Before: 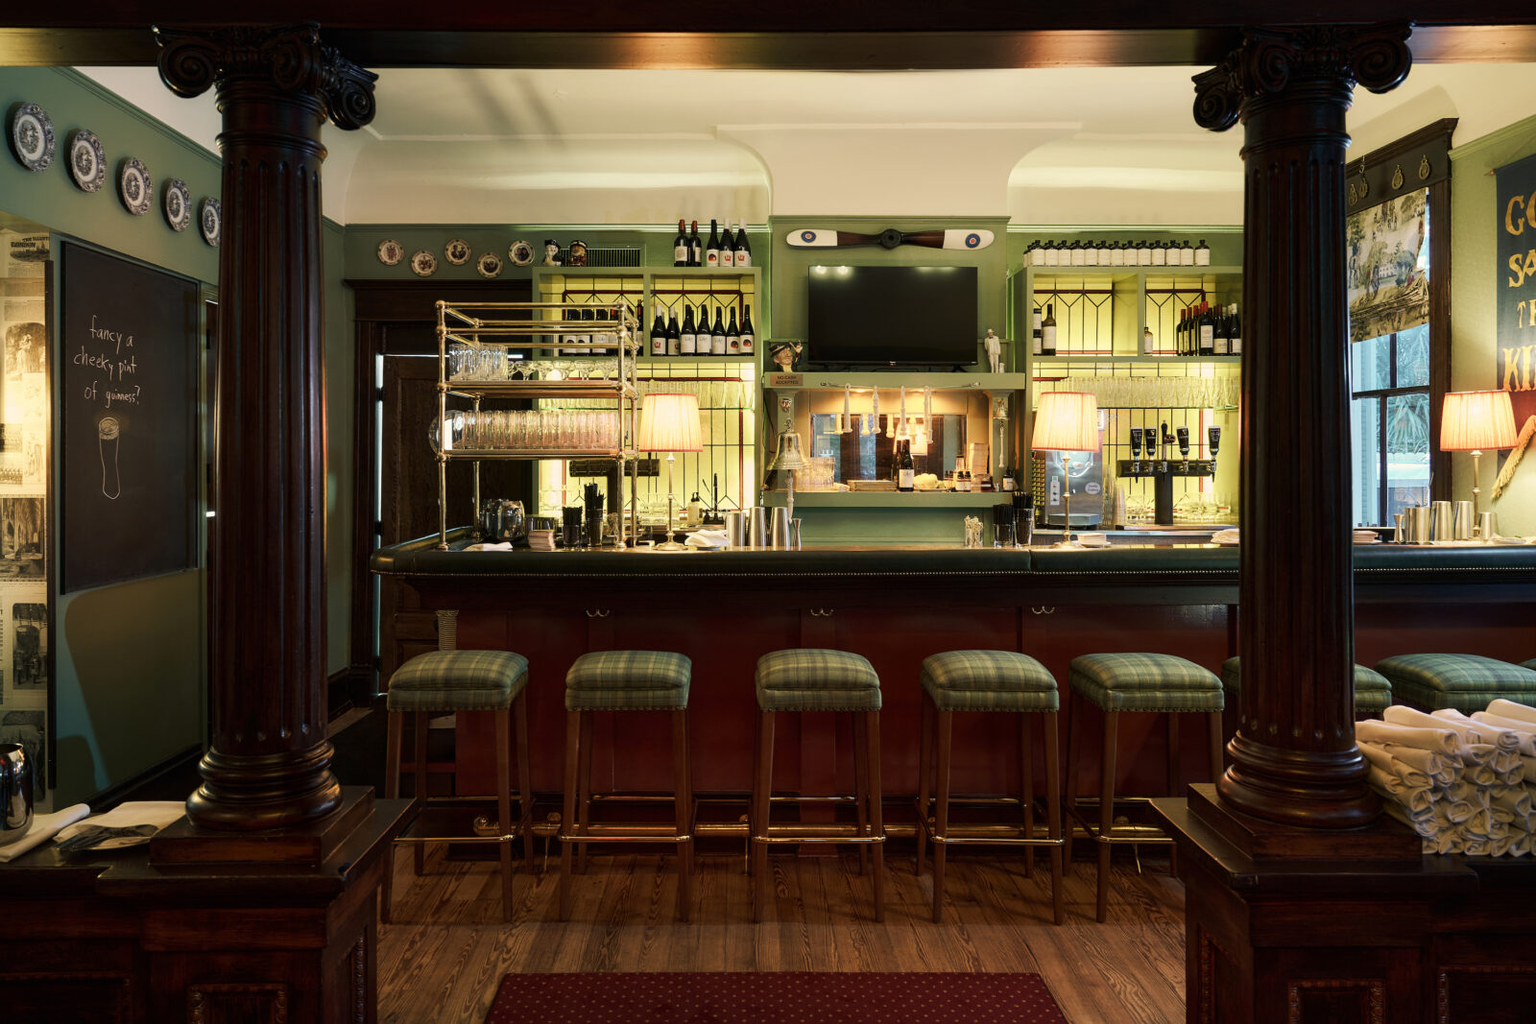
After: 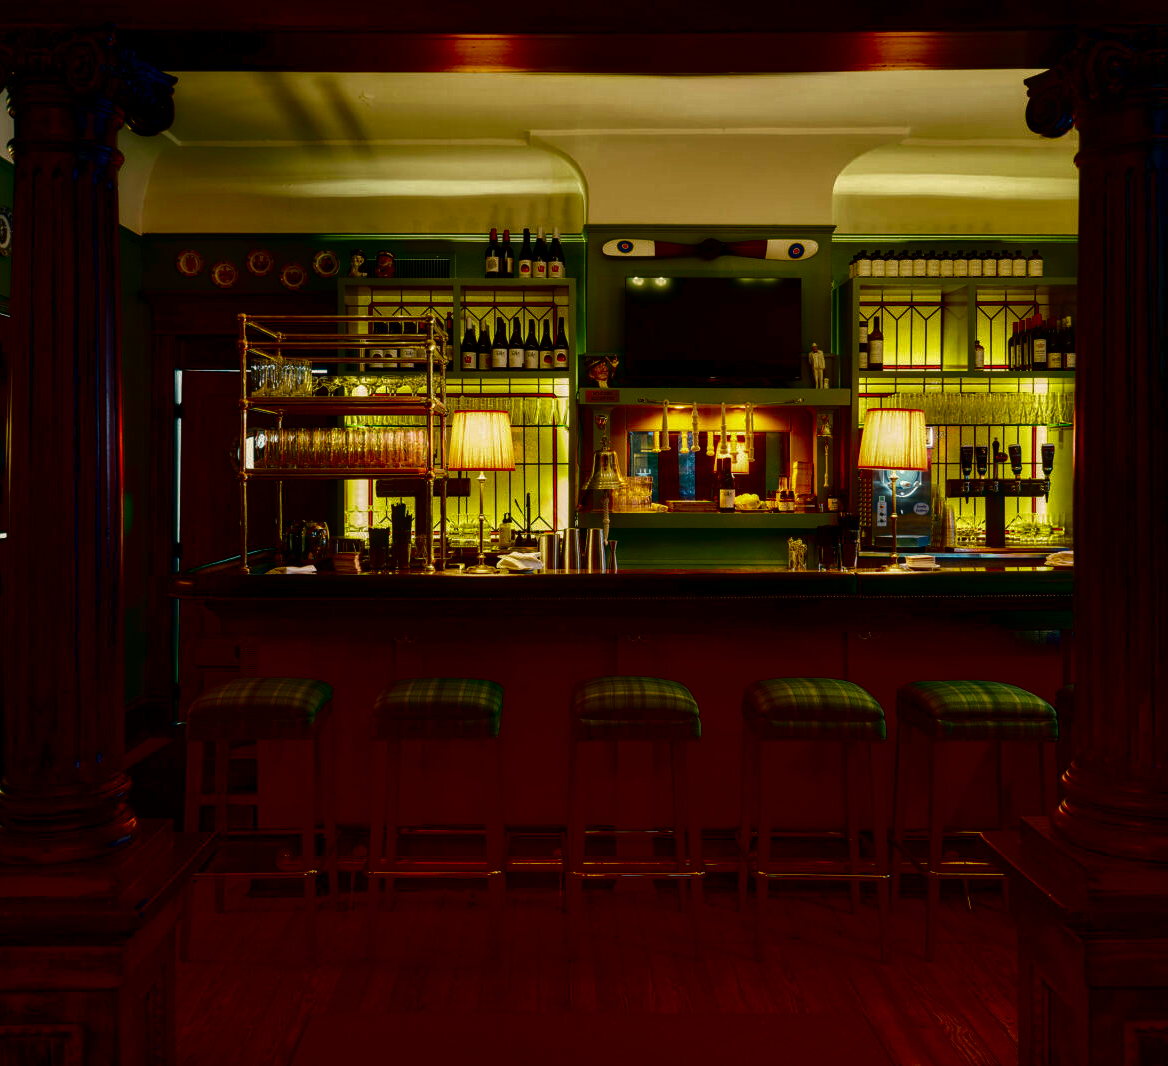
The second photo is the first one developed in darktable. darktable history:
local contrast: detail 130%
crop: left 13.591%, right 13.39%
contrast brightness saturation: brightness -0.987, saturation 0.983
